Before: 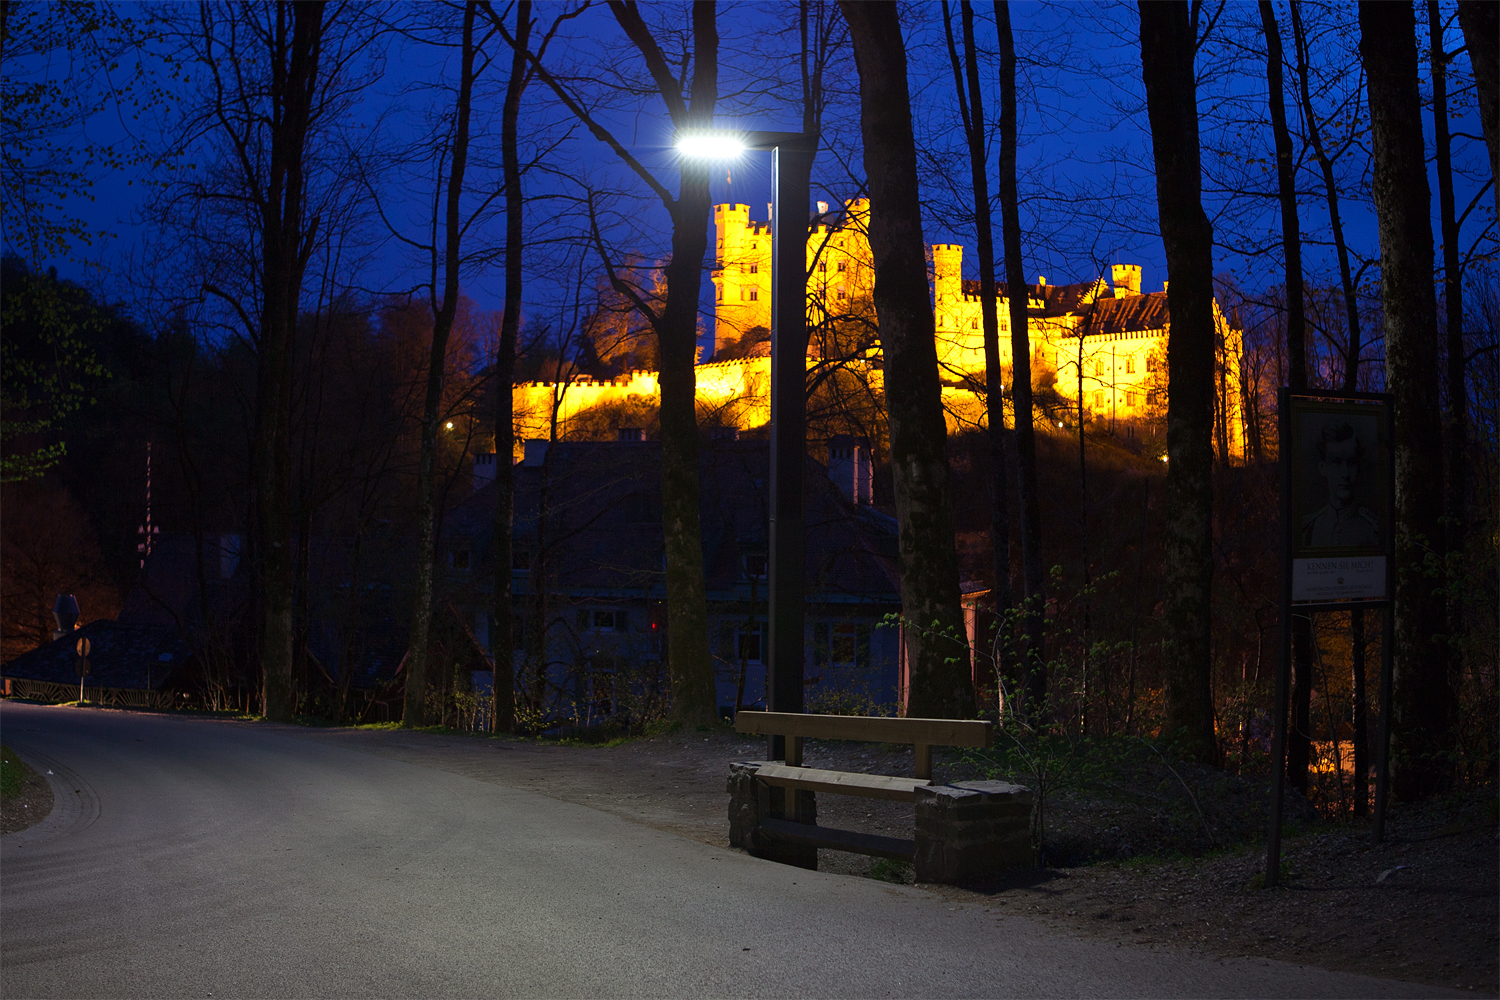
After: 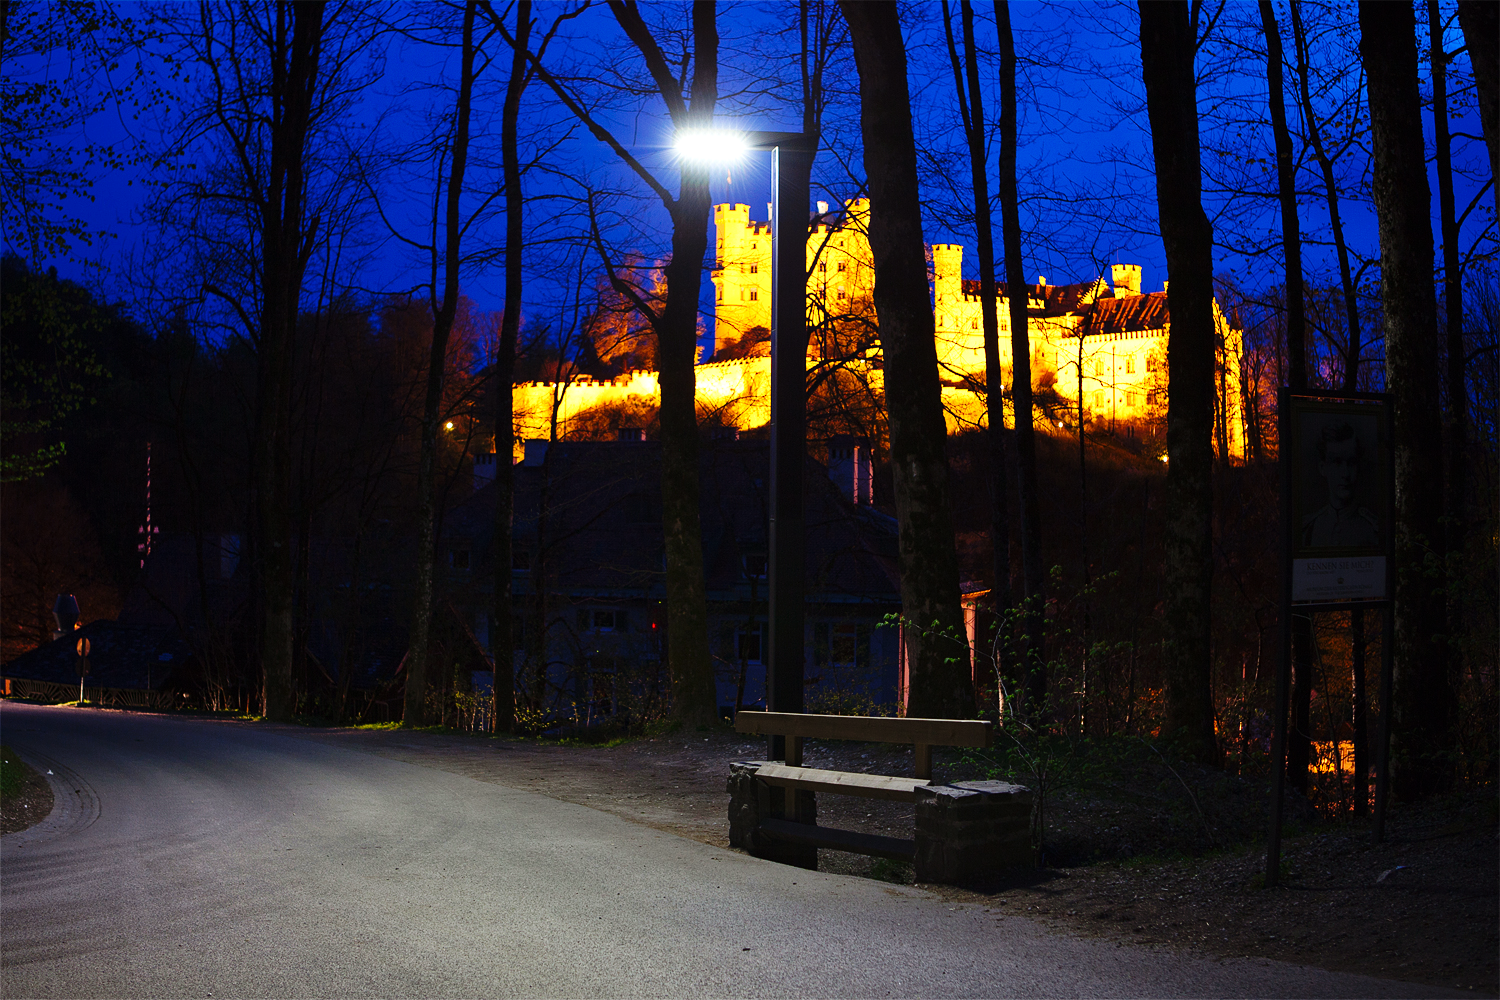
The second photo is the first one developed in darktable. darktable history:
exposure: exposure 0.258 EV, compensate highlight preservation false
base curve: curves: ch0 [(0, 0) (0.036, 0.025) (0.121, 0.166) (0.206, 0.329) (0.605, 0.79) (1, 1)], preserve colors none
